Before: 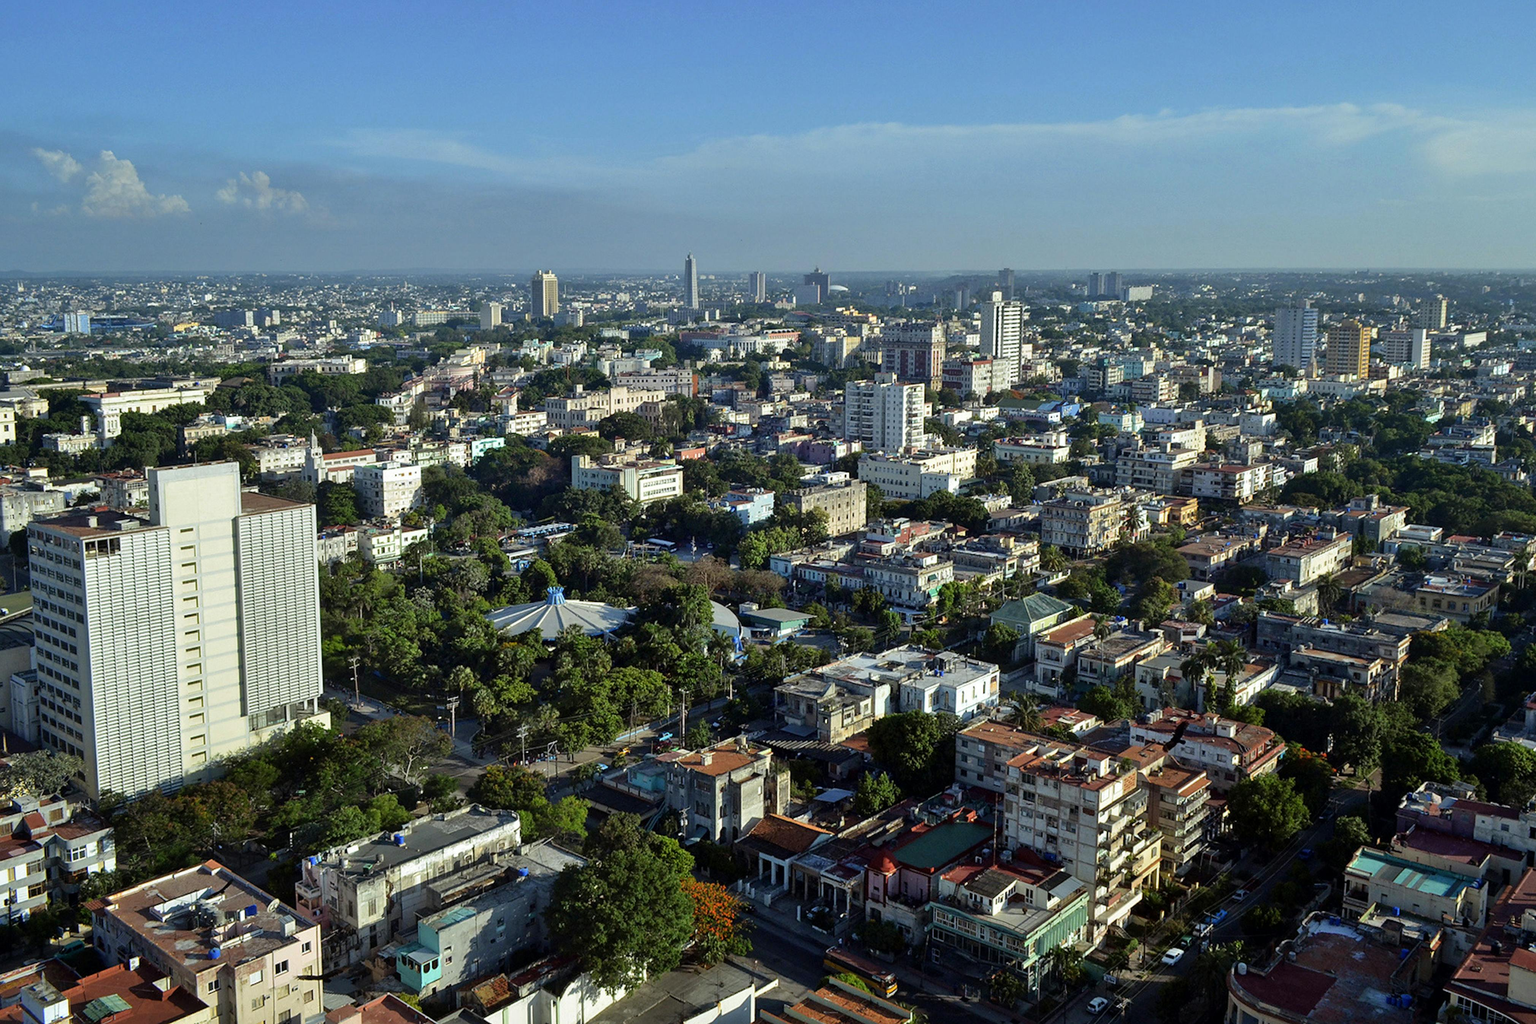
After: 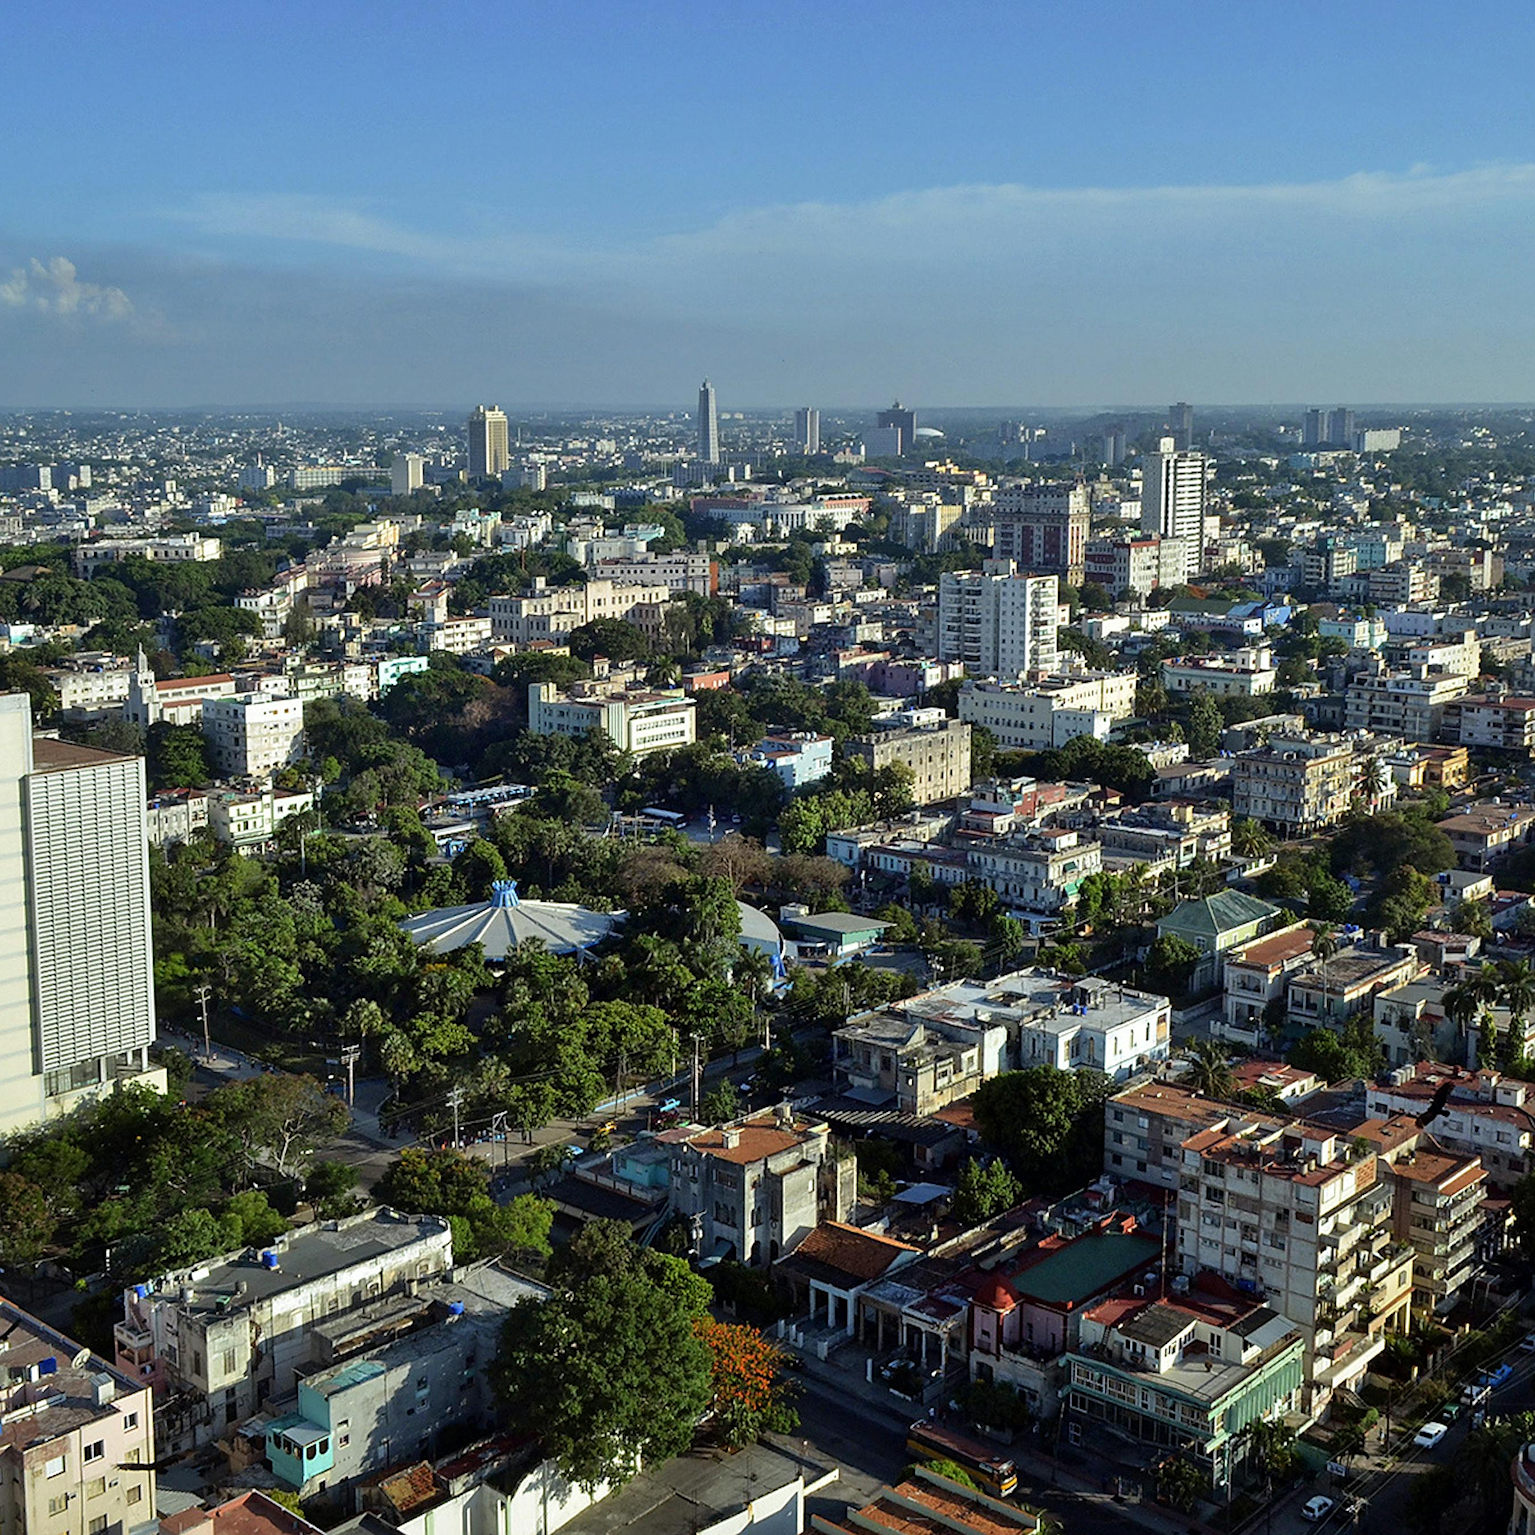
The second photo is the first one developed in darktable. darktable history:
crop and rotate: left 14.292%, right 19.041%
sharpen: radius 2.529, amount 0.323
